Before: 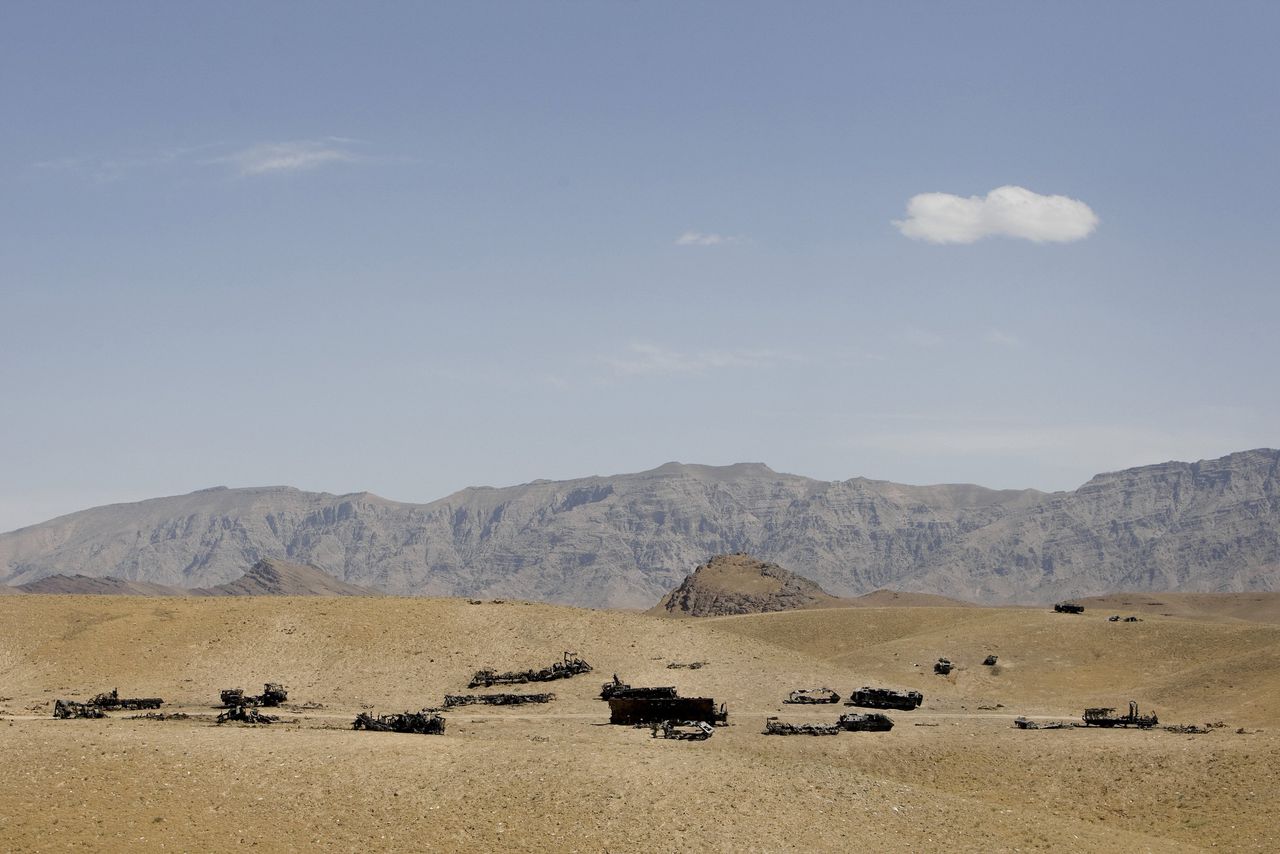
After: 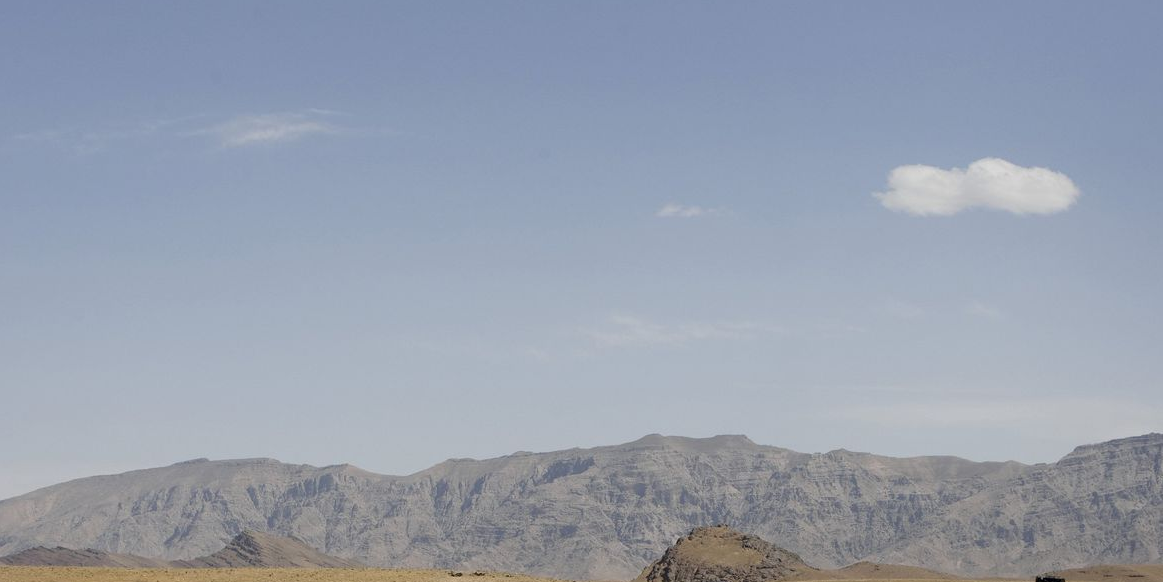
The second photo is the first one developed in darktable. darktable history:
crop: left 1.523%, top 3.371%, right 7.614%, bottom 28.452%
